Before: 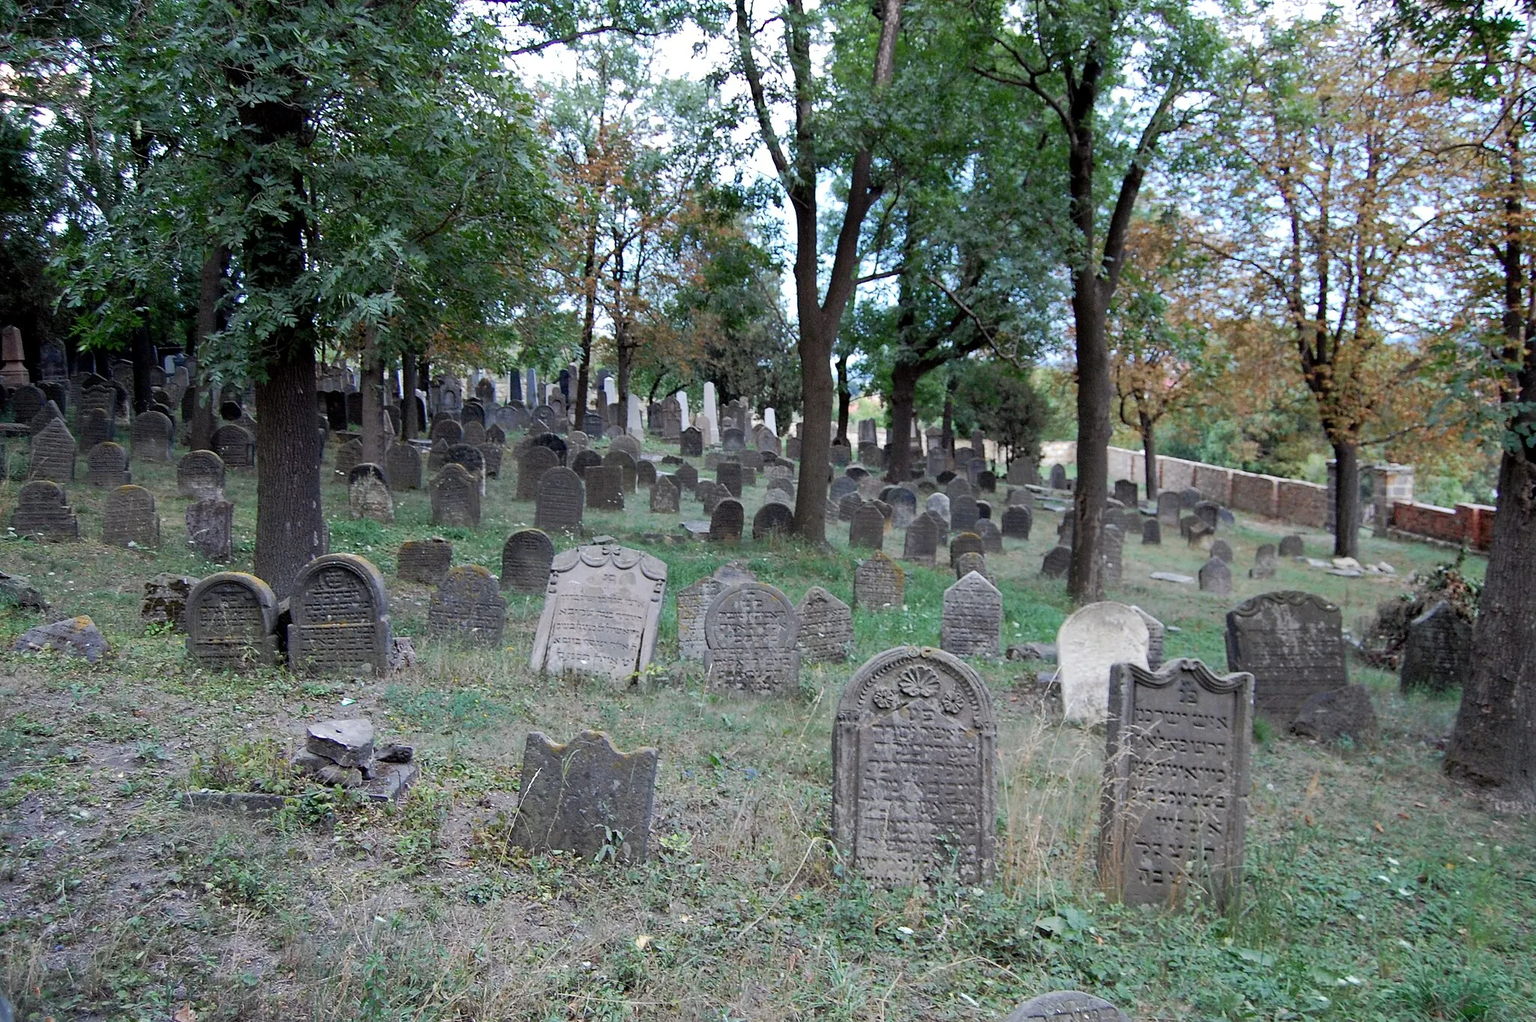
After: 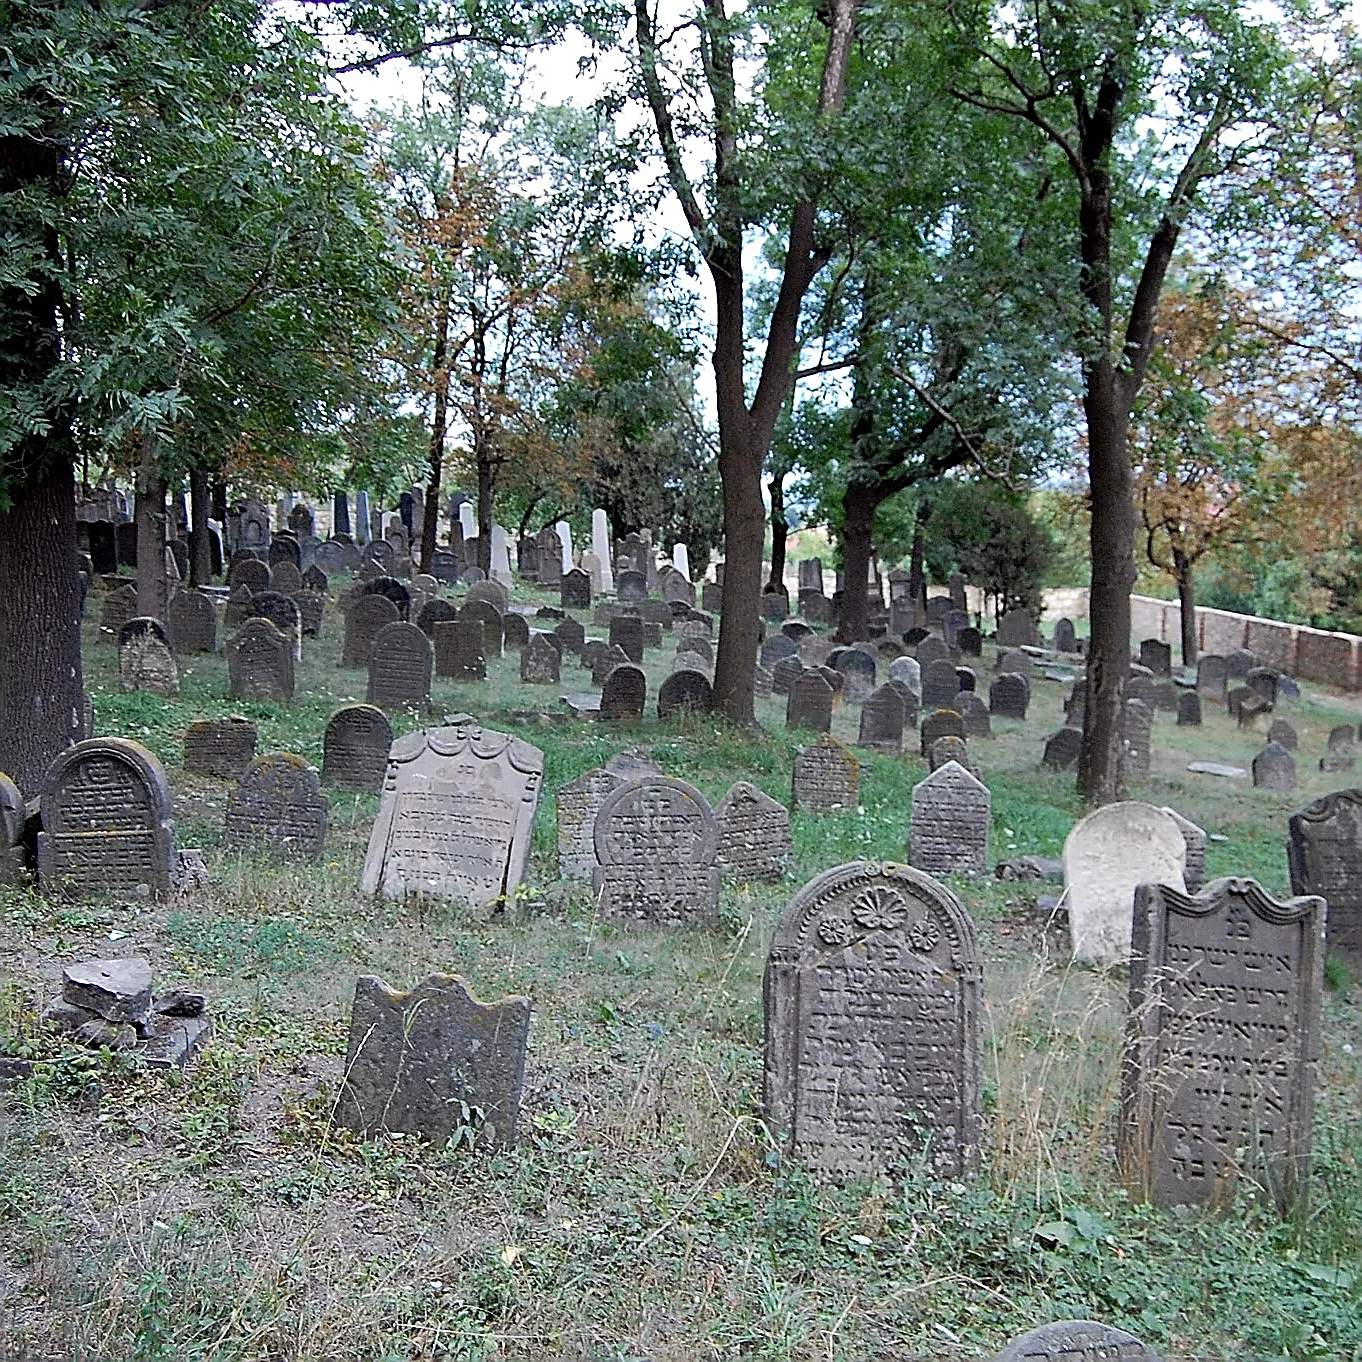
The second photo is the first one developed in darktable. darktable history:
crop: left 16.899%, right 16.556%
sharpen: radius 1.685, amount 1.294
exposure: exposure 0.014 EV, compensate highlight preservation false
